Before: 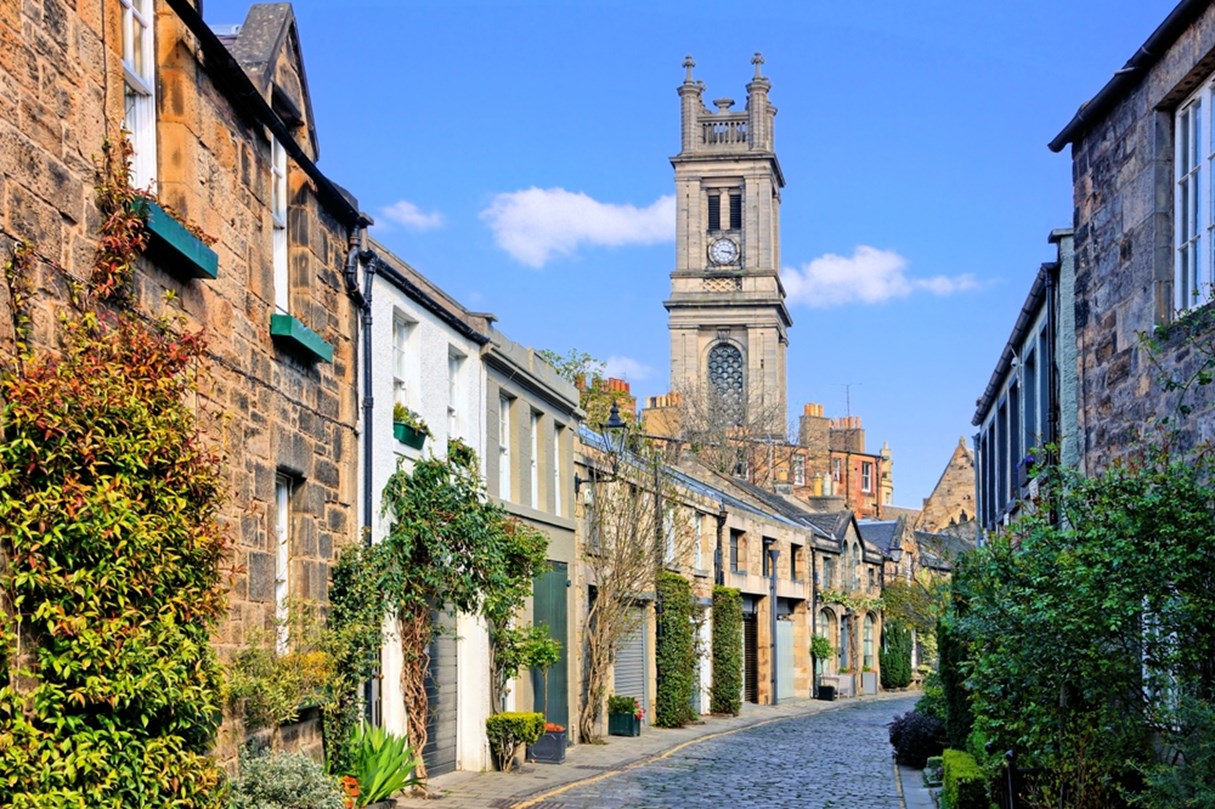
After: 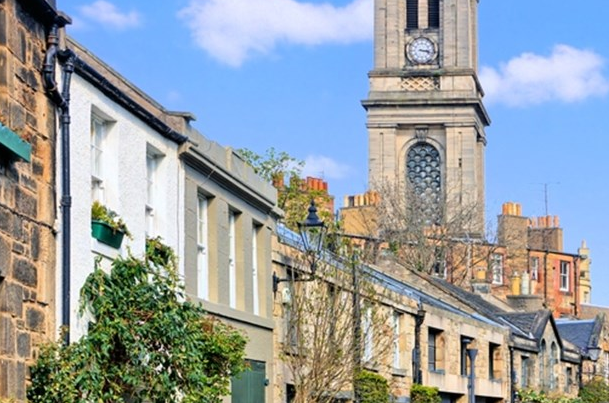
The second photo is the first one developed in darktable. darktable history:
crop: left 24.915%, top 24.91%, right 24.919%, bottom 25.24%
